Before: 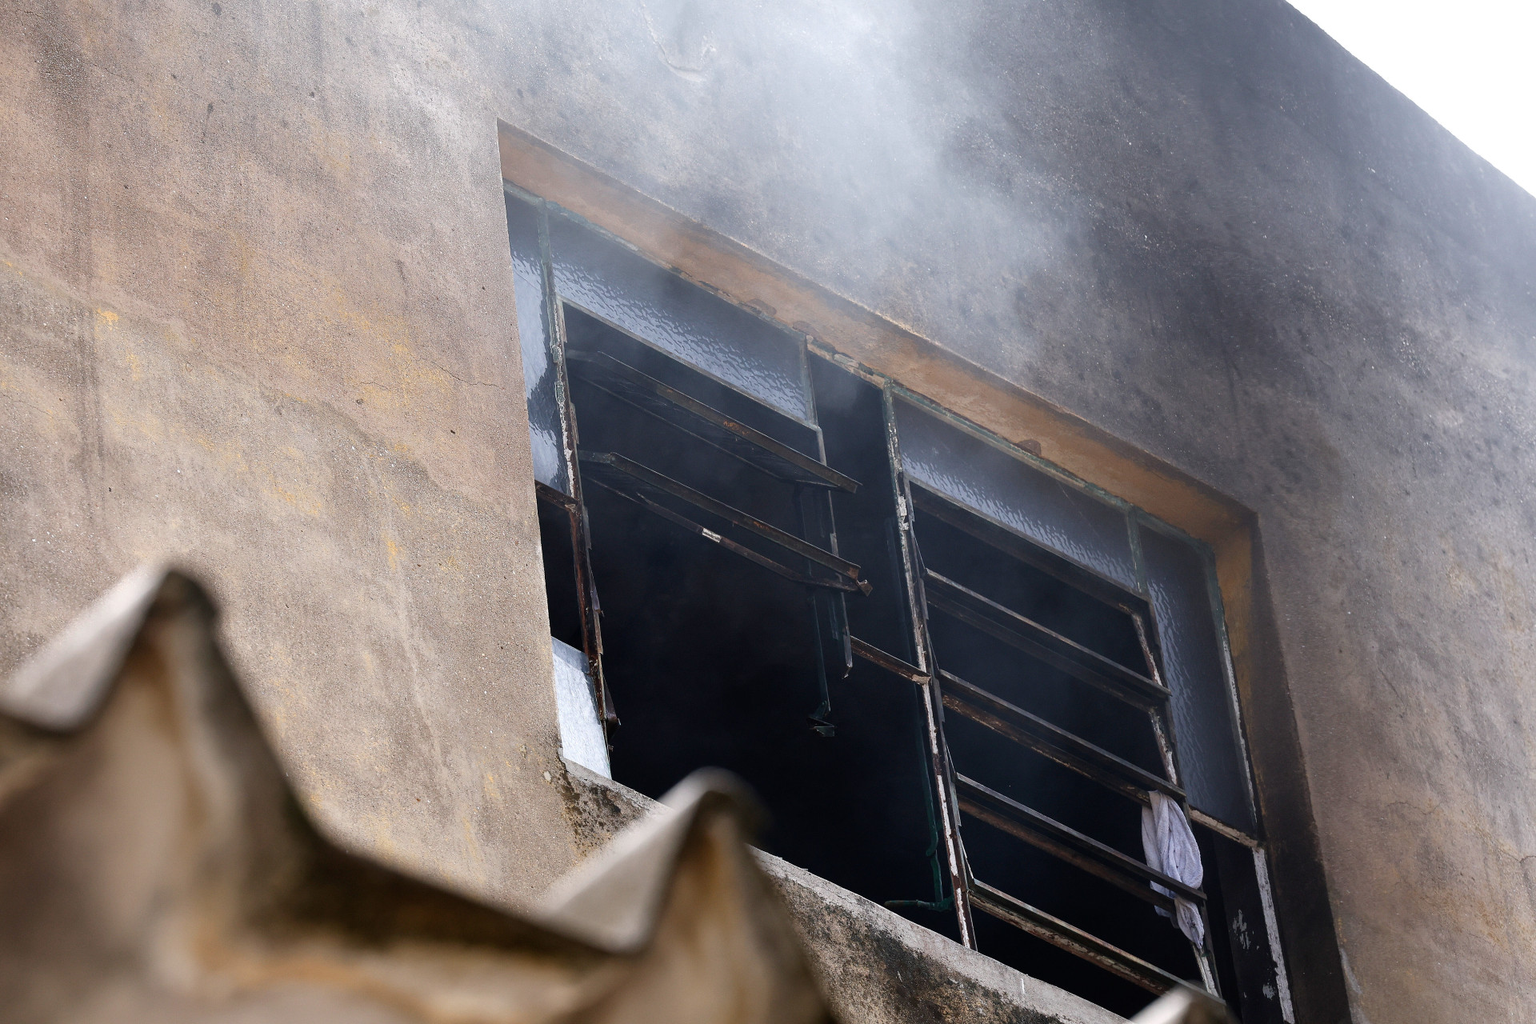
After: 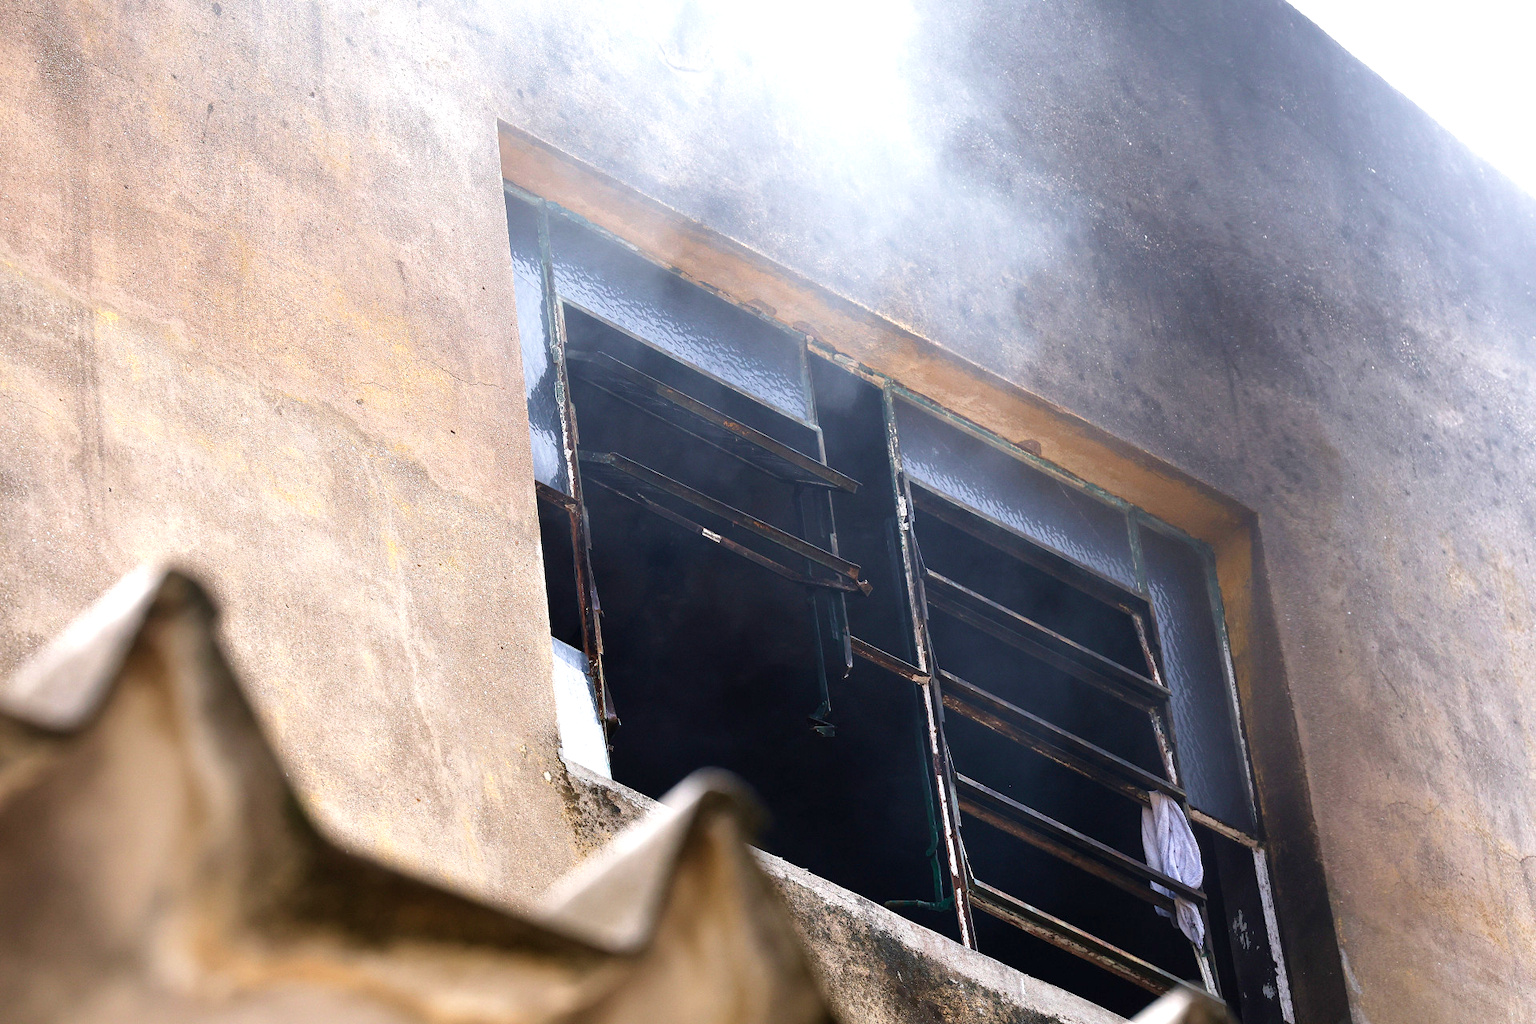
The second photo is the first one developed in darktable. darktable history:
velvia: on, module defaults
exposure: black level correction 0, exposure 0.699 EV, compensate highlight preservation false
